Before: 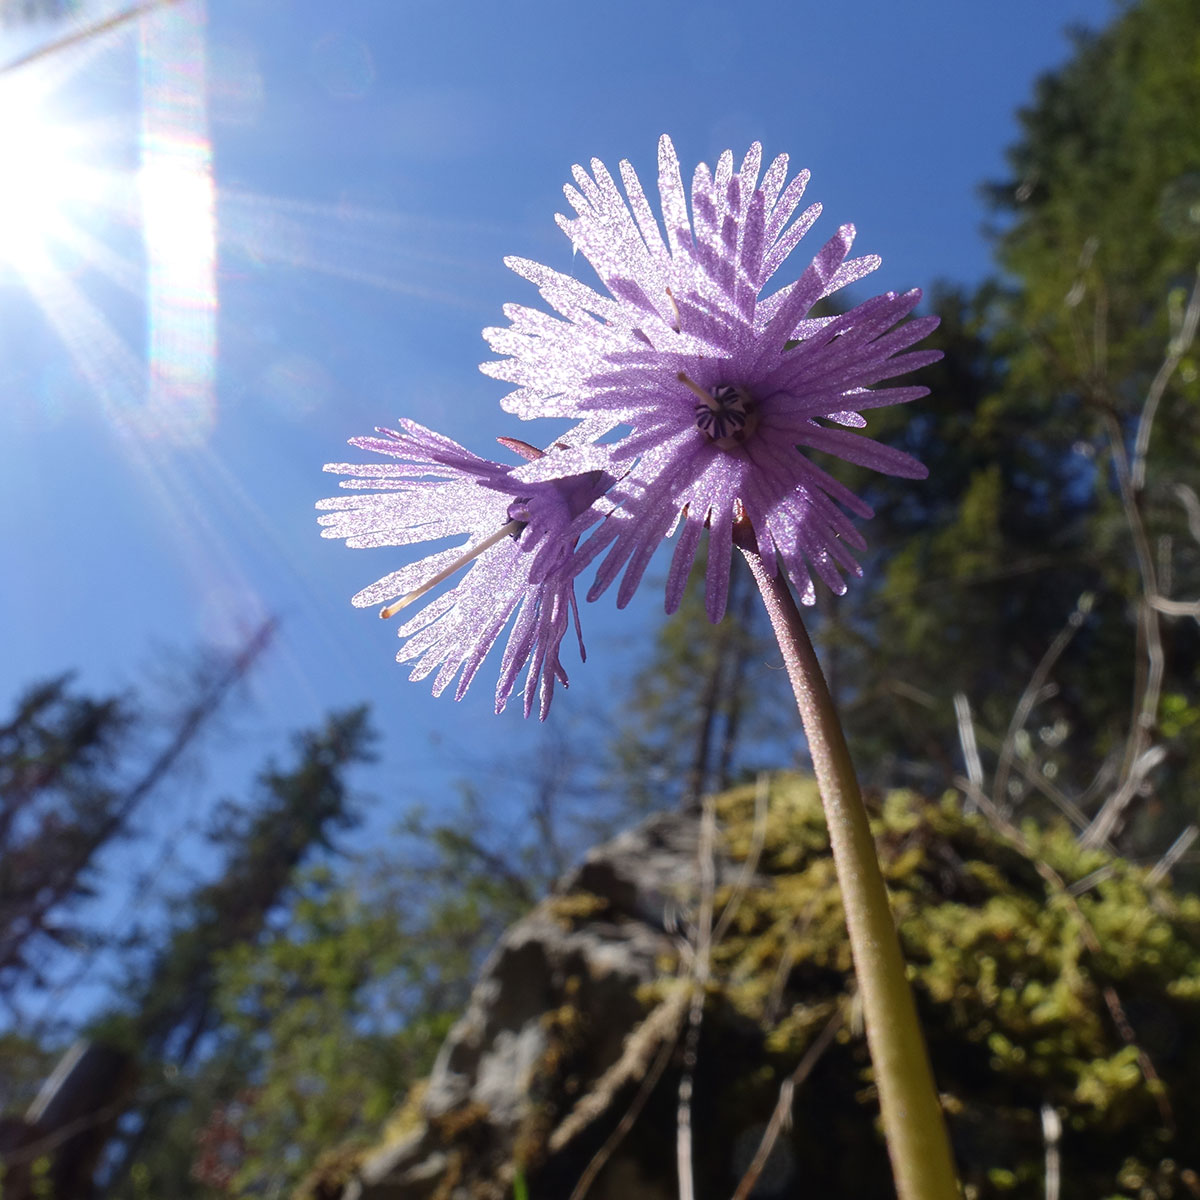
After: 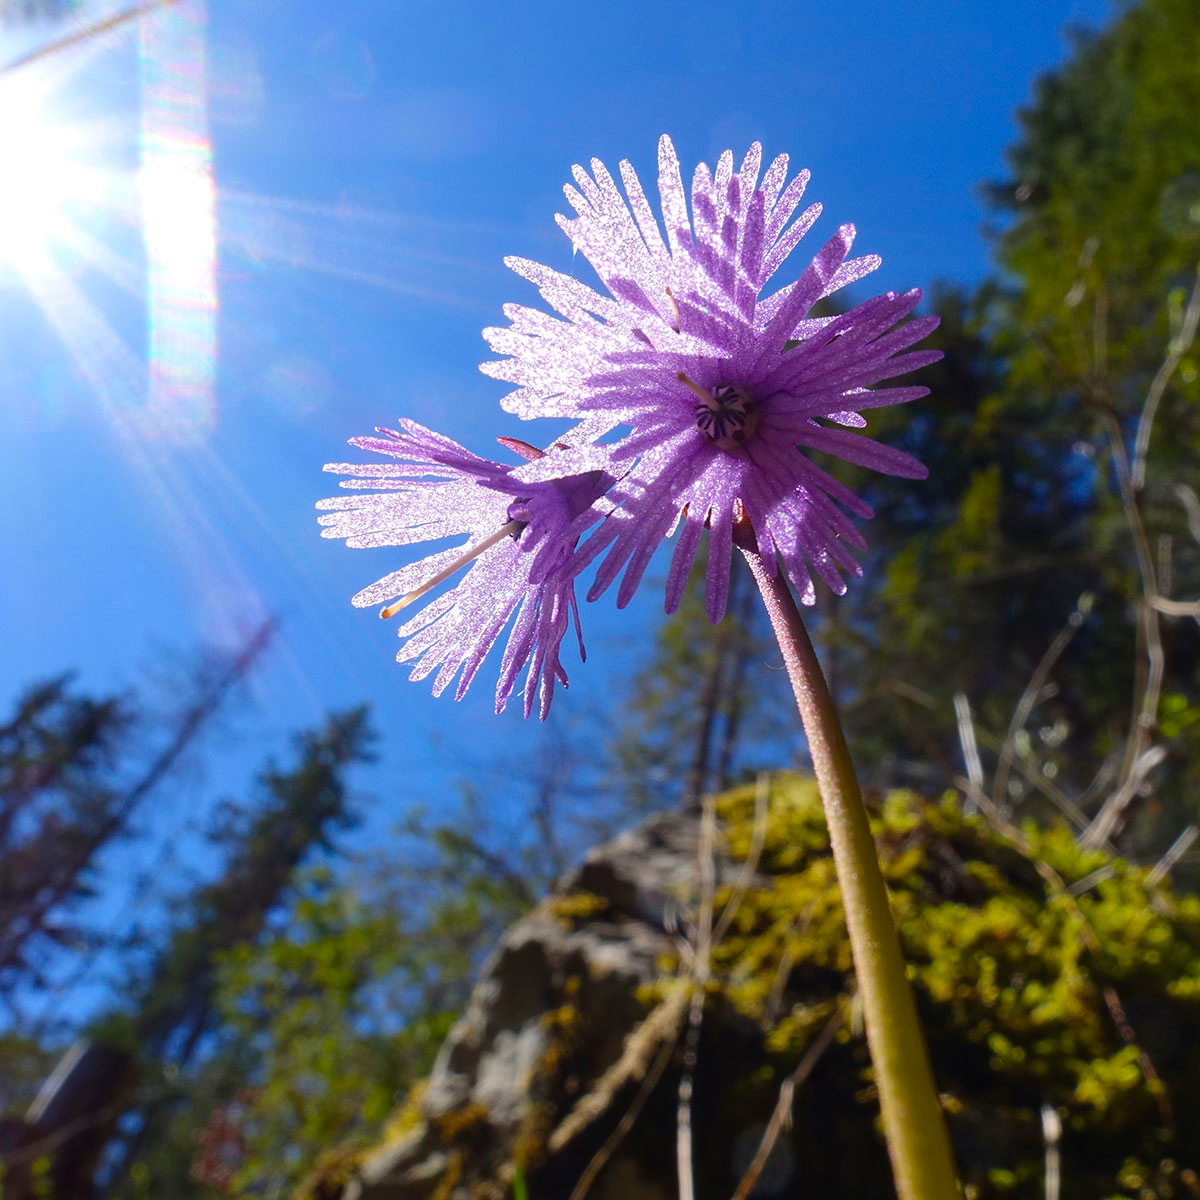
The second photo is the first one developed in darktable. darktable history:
velvia: strength 6%
color balance rgb: linear chroma grading › global chroma 15%, perceptual saturation grading › global saturation 30%
